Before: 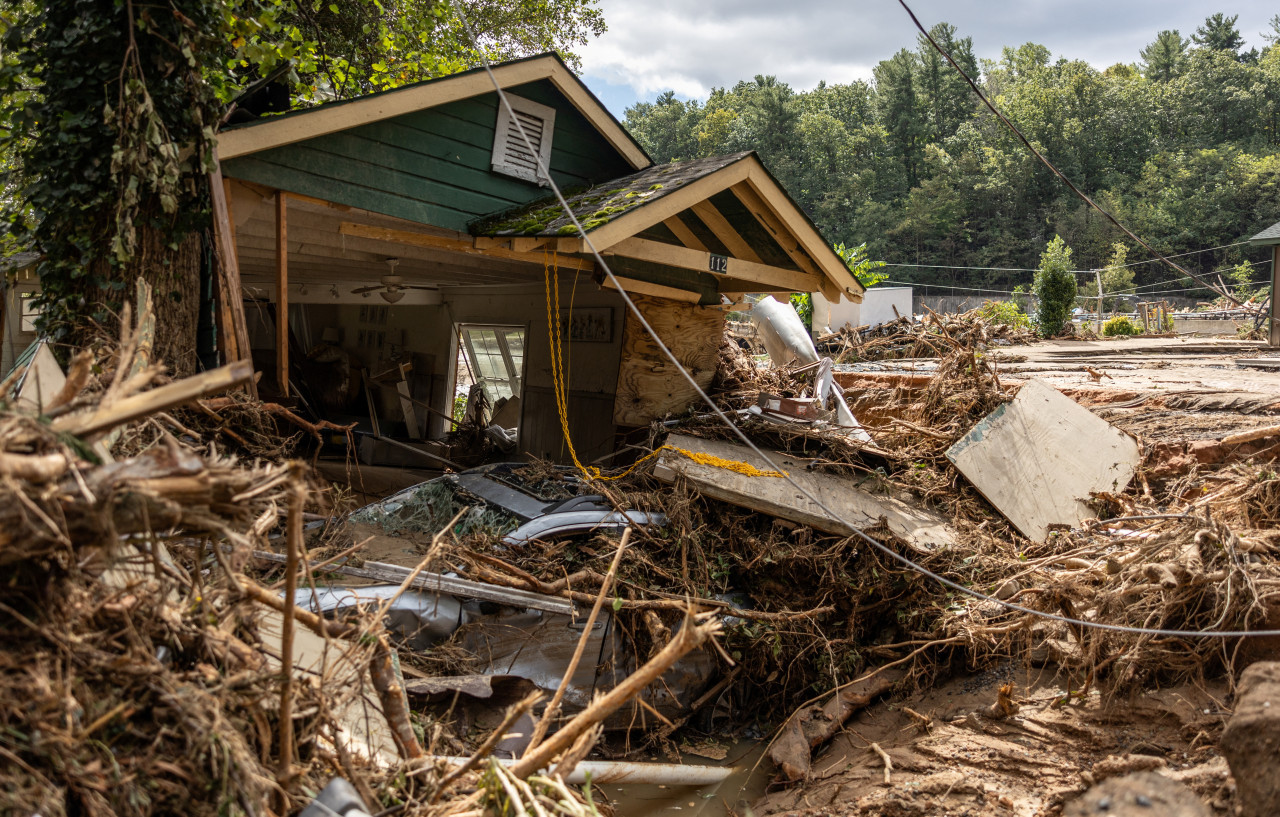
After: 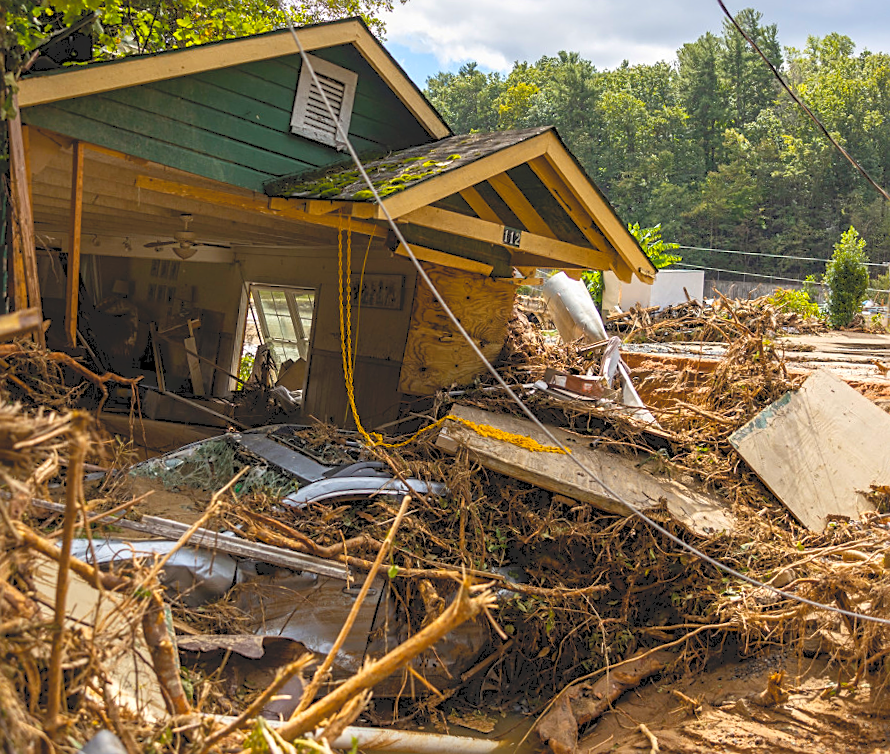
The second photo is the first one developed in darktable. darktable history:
tone curve: curves: ch0 [(0, 0) (0.003, 0.144) (0.011, 0.149) (0.025, 0.159) (0.044, 0.183) (0.069, 0.207) (0.1, 0.236) (0.136, 0.269) (0.177, 0.303) (0.224, 0.339) (0.277, 0.38) (0.335, 0.428) (0.399, 0.478) (0.468, 0.539) (0.543, 0.604) (0.623, 0.679) (0.709, 0.755) (0.801, 0.836) (0.898, 0.918) (1, 1)], color space Lab, independent channels, preserve colors none
crop and rotate: angle -3.06°, left 13.998%, top 0.027%, right 10.721%, bottom 0.051%
color balance rgb: shadows lift › luminance 0.746%, shadows lift › chroma 0.509%, shadows lift › hue 17.94°, linear chroma grading › global chroma 42.399%, perceptual saturation grading › global saturation 5.698%, global vibrance 9.611%
sharpen: on, module defaults
